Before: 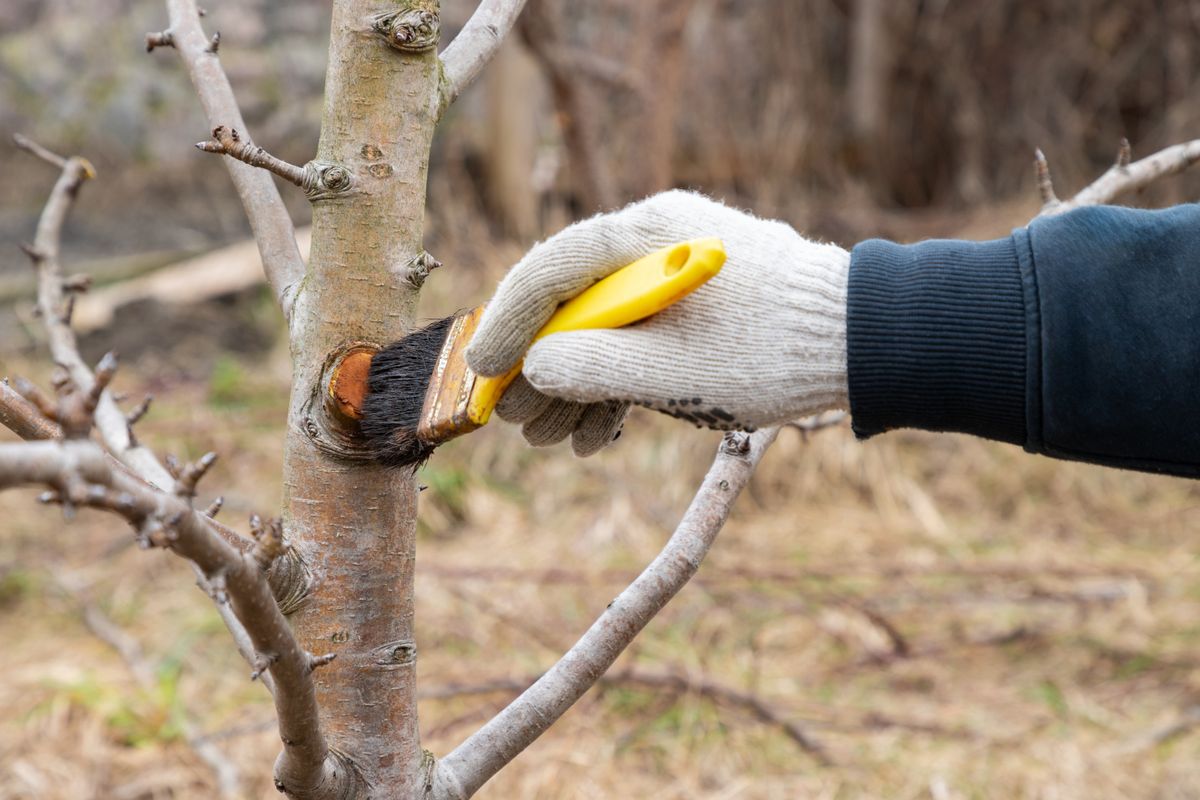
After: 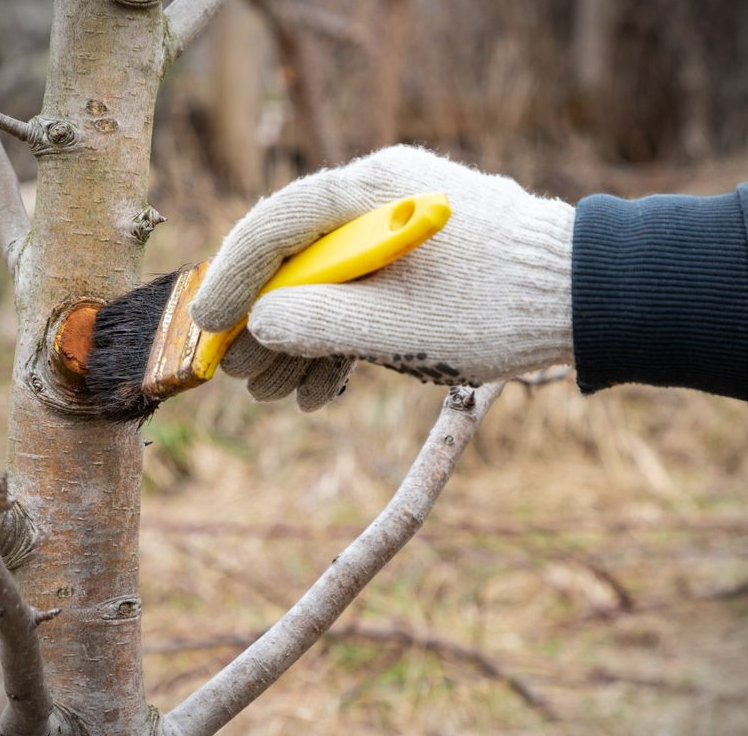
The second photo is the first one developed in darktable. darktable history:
vignetting: fall-off start 91.19%
crop and rotate: left 22.918%, top 5.629%, right 14.711%, bottom 2.247%
